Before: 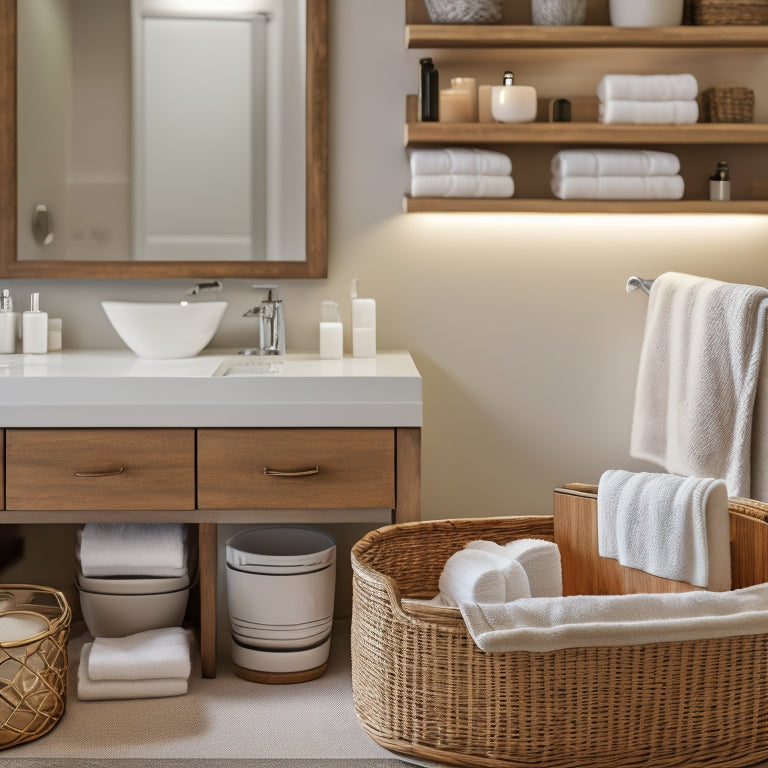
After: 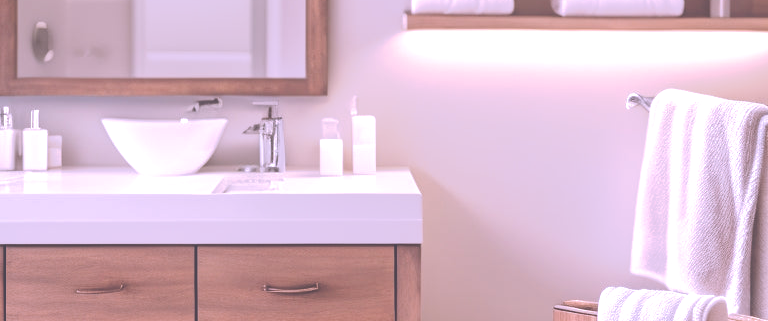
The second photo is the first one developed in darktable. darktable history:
exposure: black level correction 0, exposure 0.7 EV, compensate exposure bias true, compensate highlight preservation false
crop and rotate: top 23.84%, bottom 34.294%
tone curve: curves: ch0 [(0, 0) (0.003, 0.298) (0.011, 0.298) (0.025, 0.298) (0.044, 0.3) (0.069, 0.302) (0.1, 0.312) (0.136, 0.329) (0.177, 0.354) (0.224, 0.376) (0.277, 0.408) (0.335, 0.453) (0.399, 0.503) (0.468, 0.562) (0.543, 0.623) (0.623, 0.686) (0.709, 0.754) (0.801, 0.825) (0.898, 0.873) (1, 1)], preserve colors none
color correction: highlights a* 15.46, highlights b* -20.56
